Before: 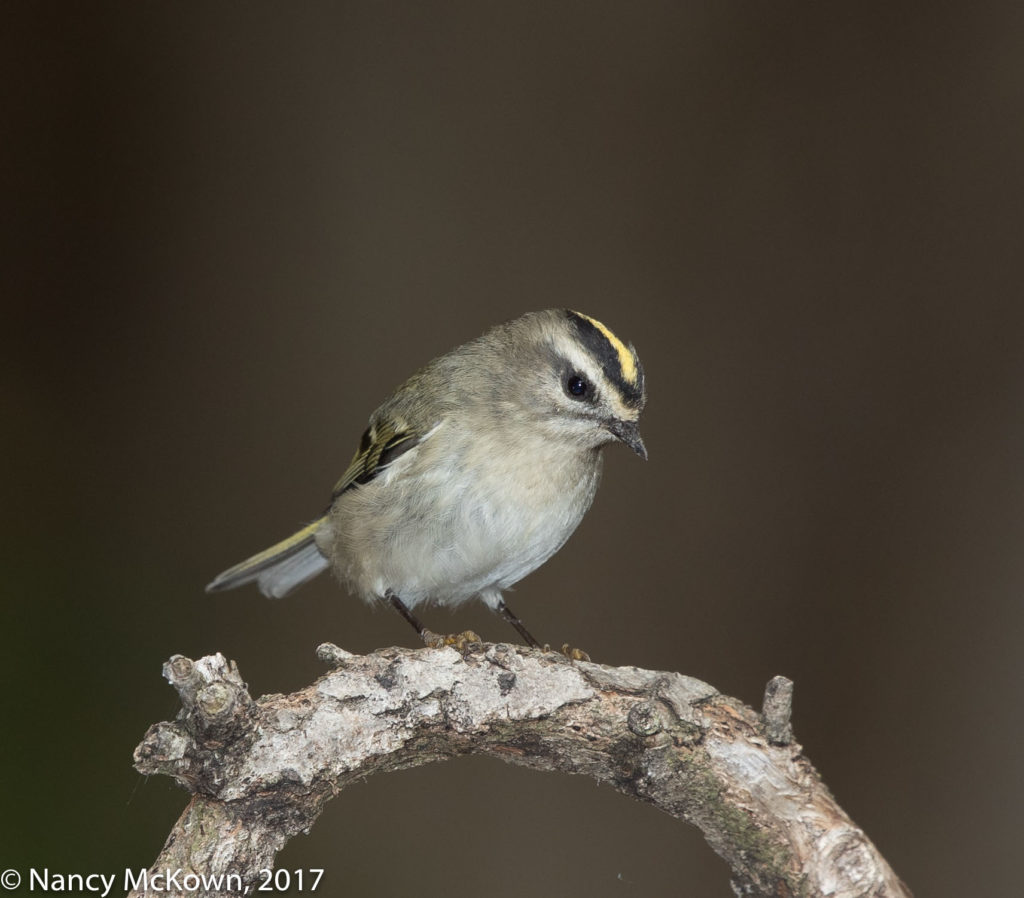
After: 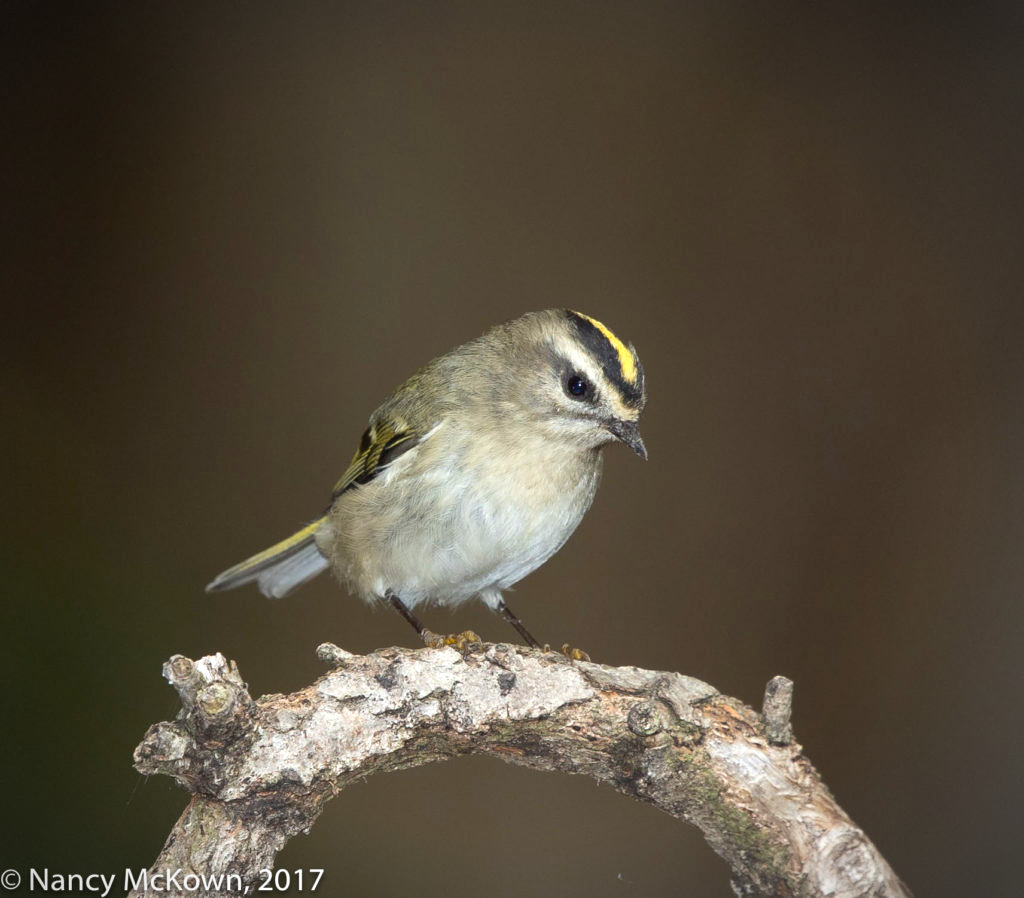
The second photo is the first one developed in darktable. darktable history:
vignetting: fall-off start 86.04%, center (-0.012, 0), automatic ratio true
color balance rgb: linear chroma grading › global chroma 14.662%, perceptual saturation grading › global saturation 16.836%
exposure: exposure 0.423 EV, compensate highlight preservation false
